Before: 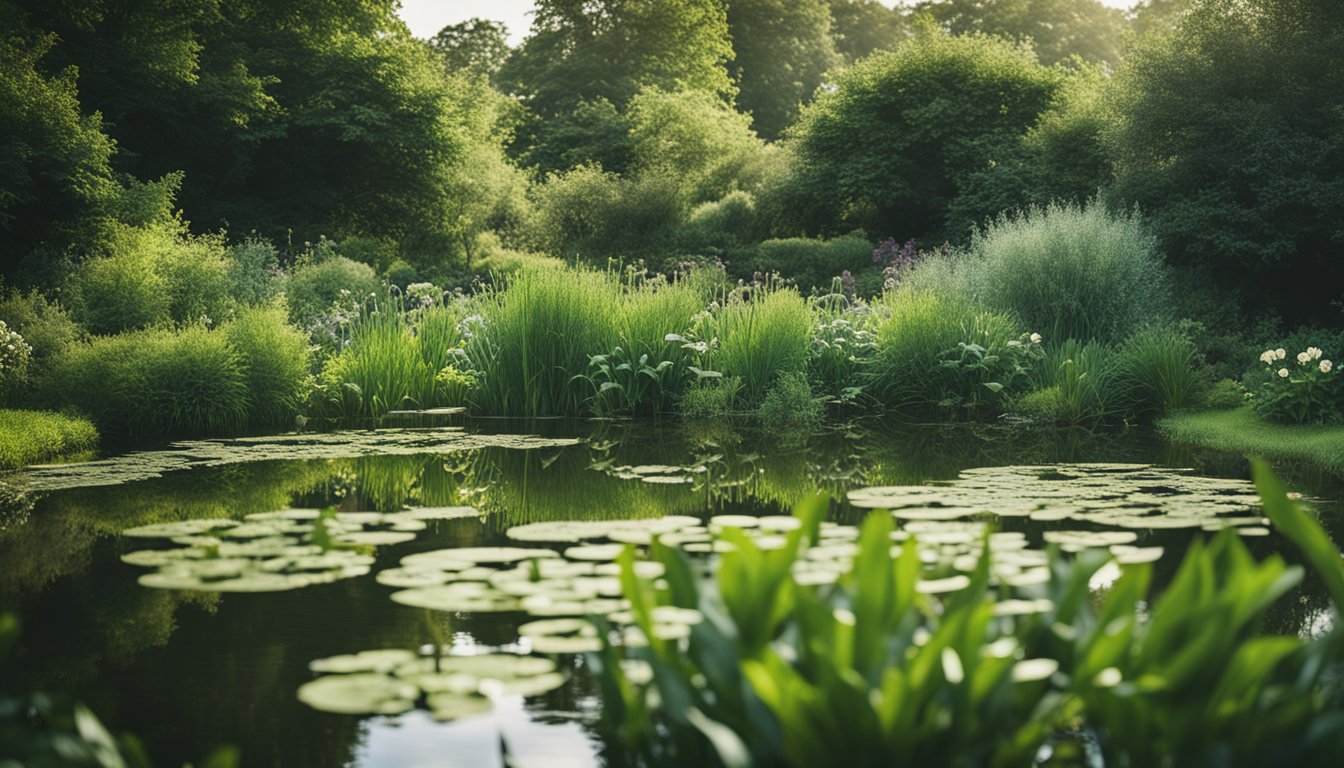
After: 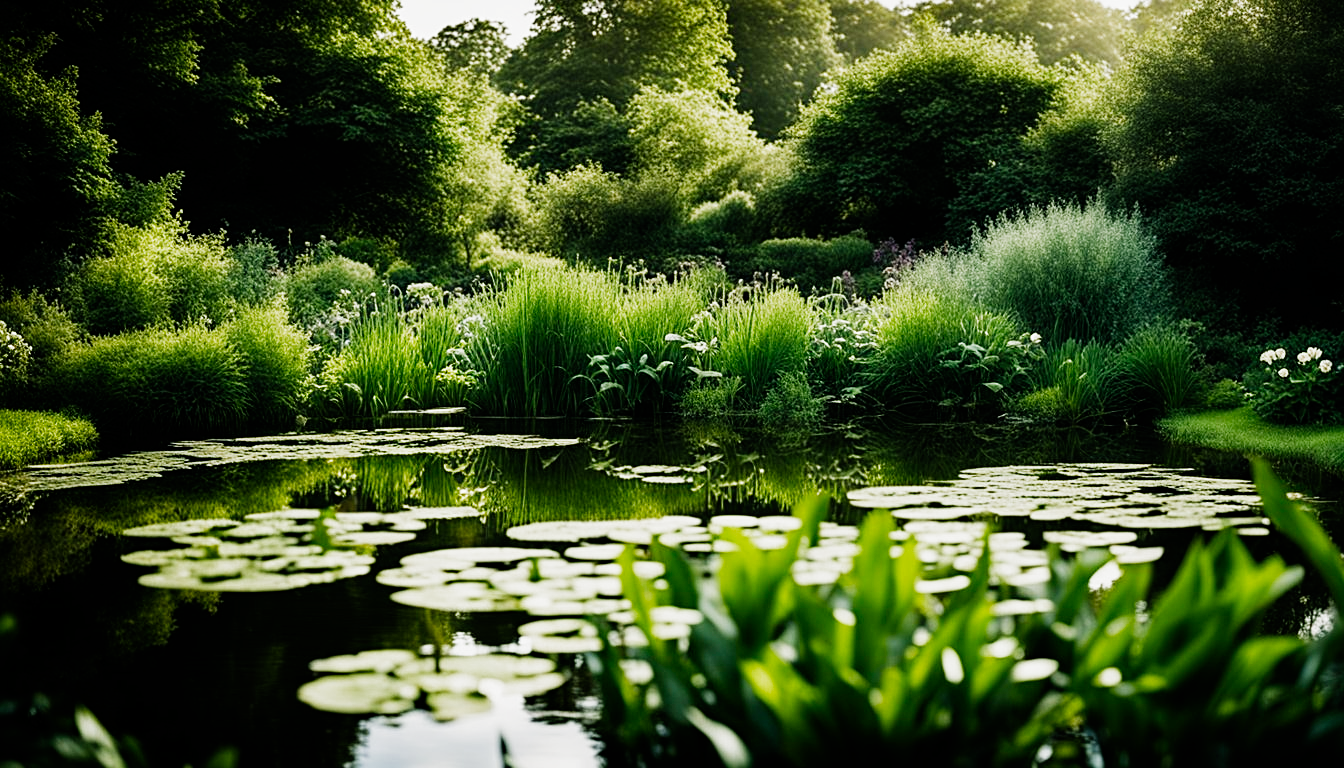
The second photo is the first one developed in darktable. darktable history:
filmic rgb: black relative exposure -5.3 EV, white relative exposure 2.86 EV, dynamic range scaling -37.77%, hardness 3.99, contrast 1.622, highlights saturation mix -1.4%, preserve chrominance no, color science v4 (2020), iterations of high-quality reconstruction 10, contrast in shadows soft, contrast in highlights soft
sharpen: radius 2.523, amount 0.337
